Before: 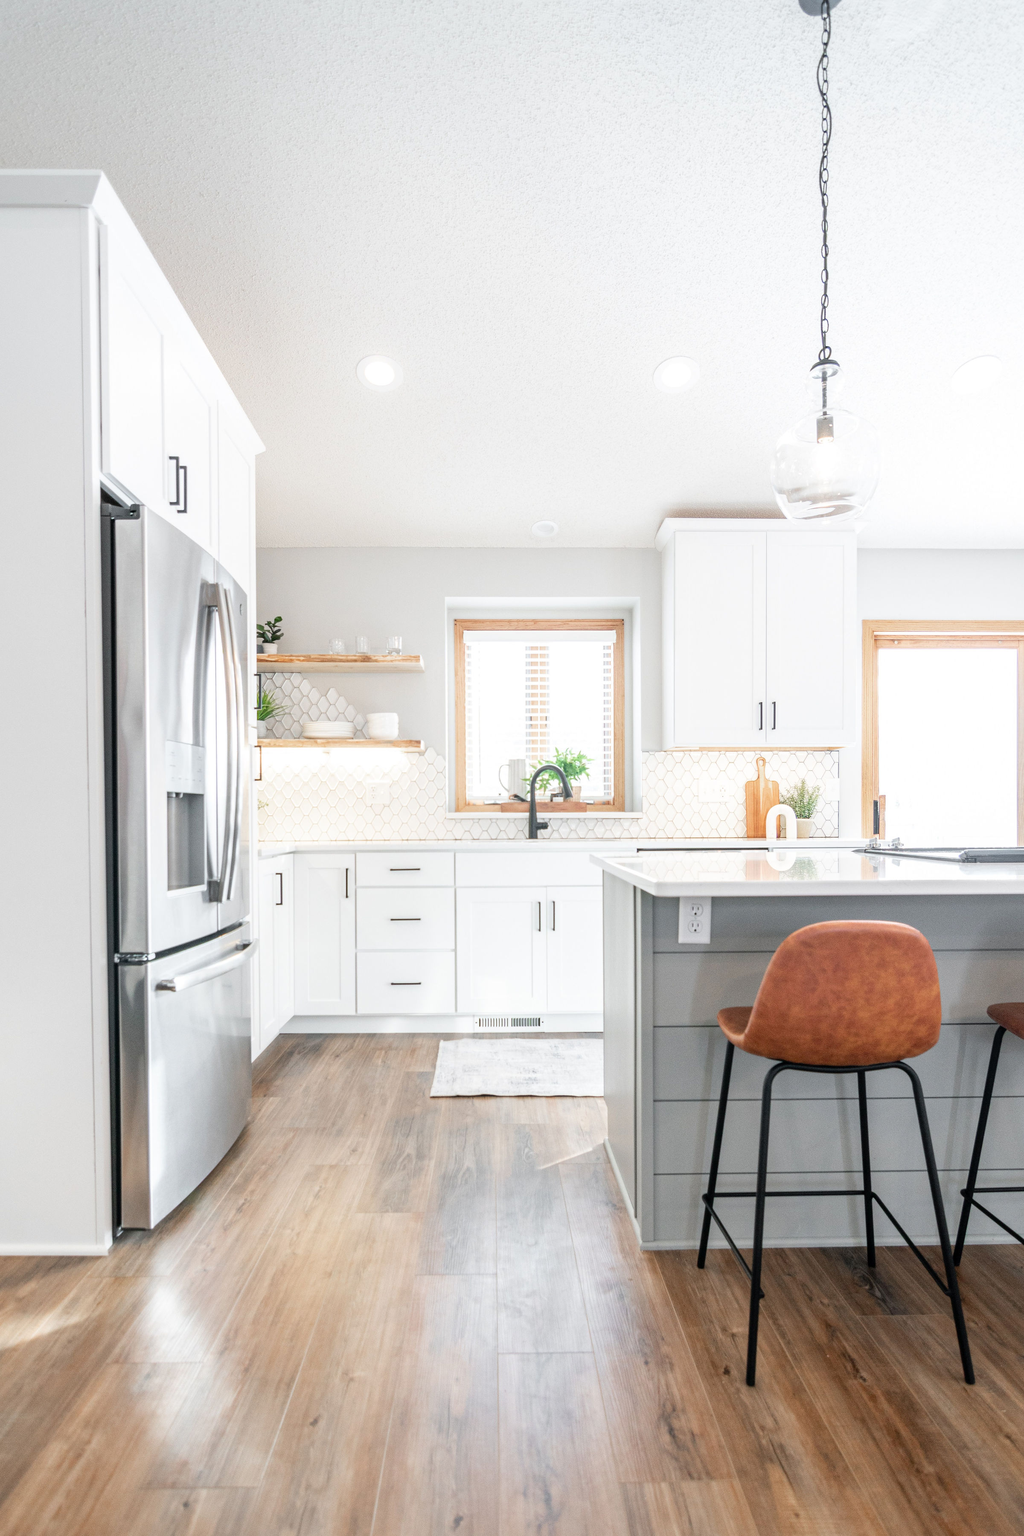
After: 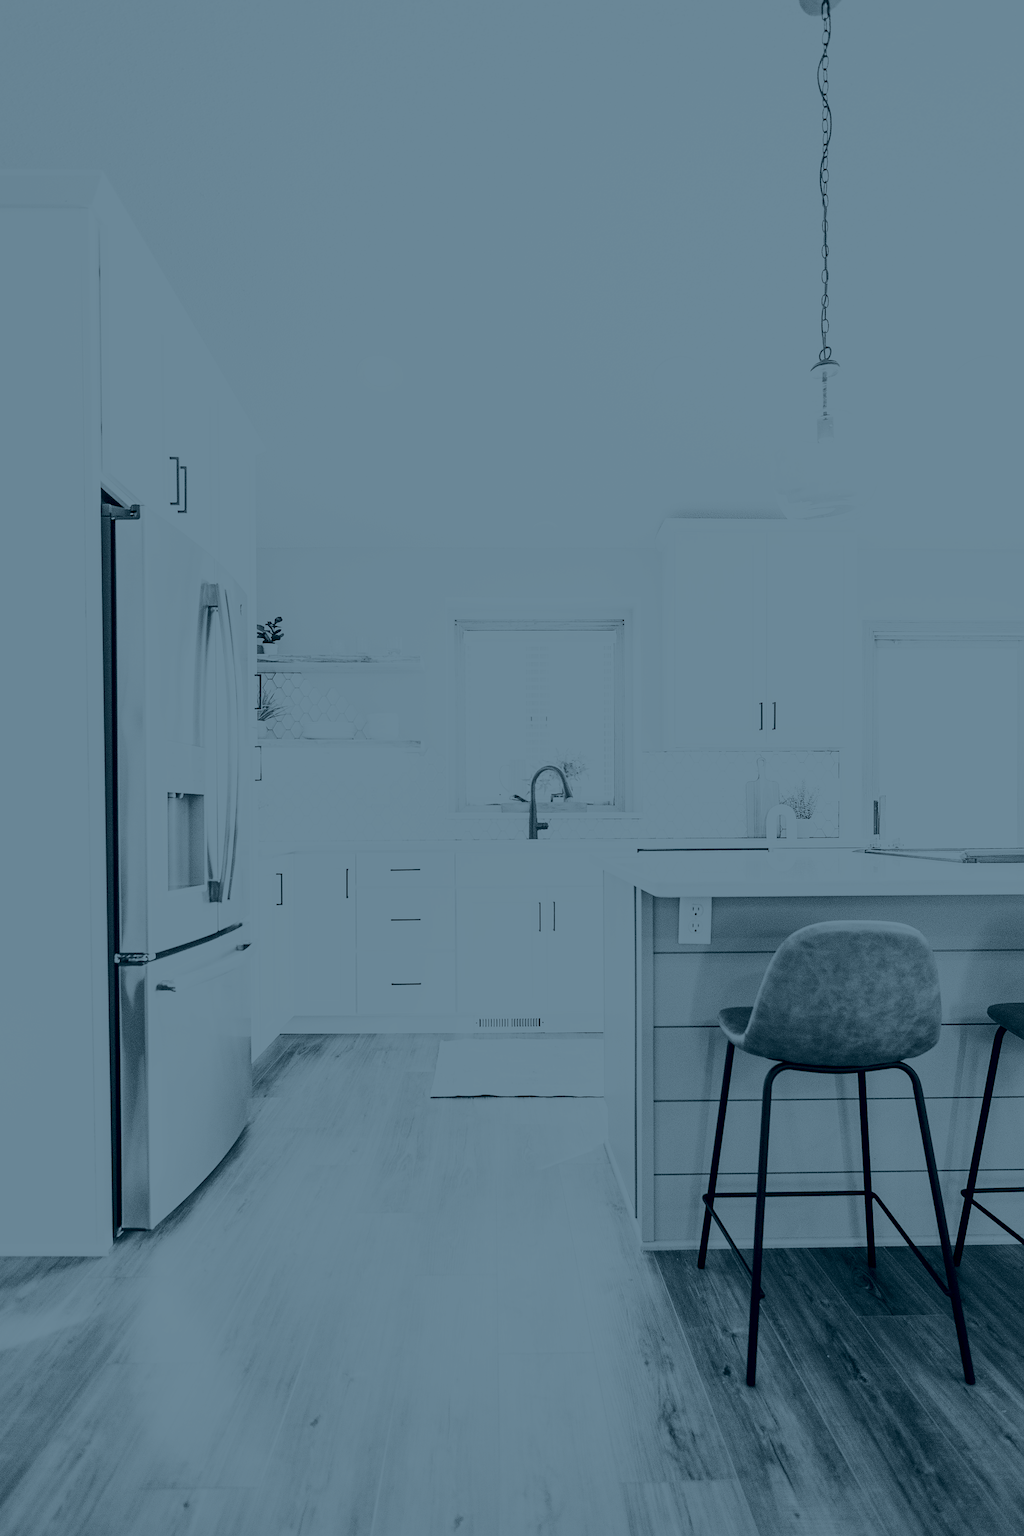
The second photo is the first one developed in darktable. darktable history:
white balance: red 0.967, blue 1.119, emerald 0.756
sharpen: on, module defaults
contrast brightness saturation: contrast 0.57, brightness 0.57, saturation -0.34
colorize: hue 194.4°, saturation 29%, source mix 61.75%, lightness 3.98%, version 1
